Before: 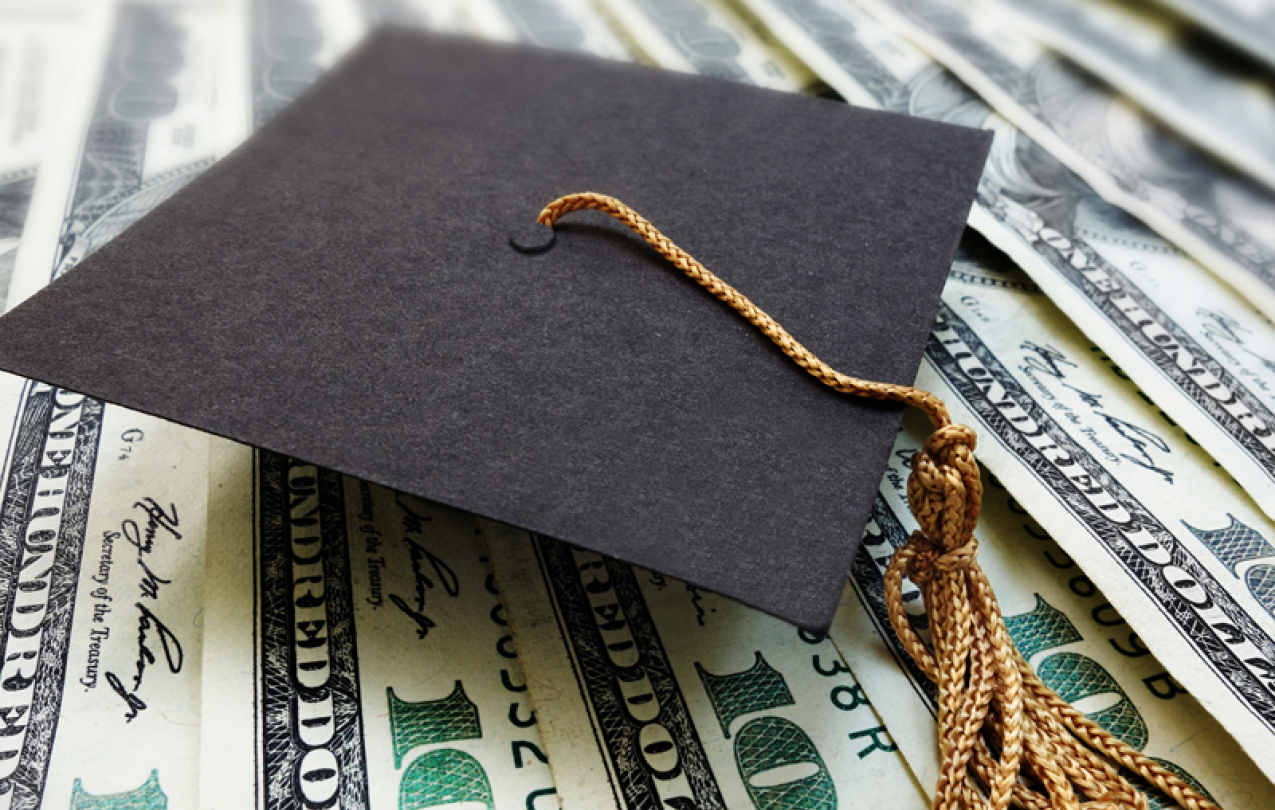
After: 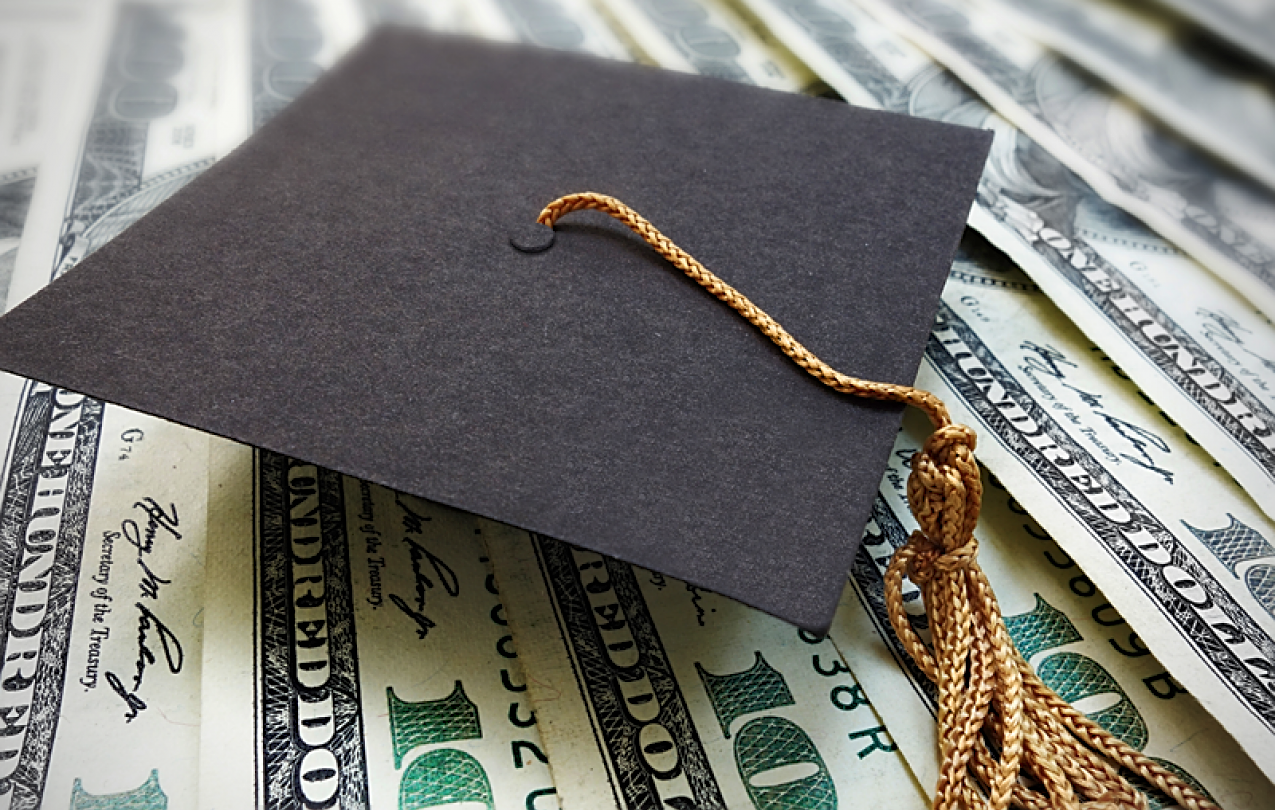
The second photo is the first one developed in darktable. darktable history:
vignetting: on, module defaults
rgb curve: curves: ch0 [(0, 0) (0.093, 0.159) (0.241, 0.265) (0.414, 0.42) (1, 1)], compensate middle gray true, preserve colors basic power
sharpen: on, module defaults
white balance: emerald 1
